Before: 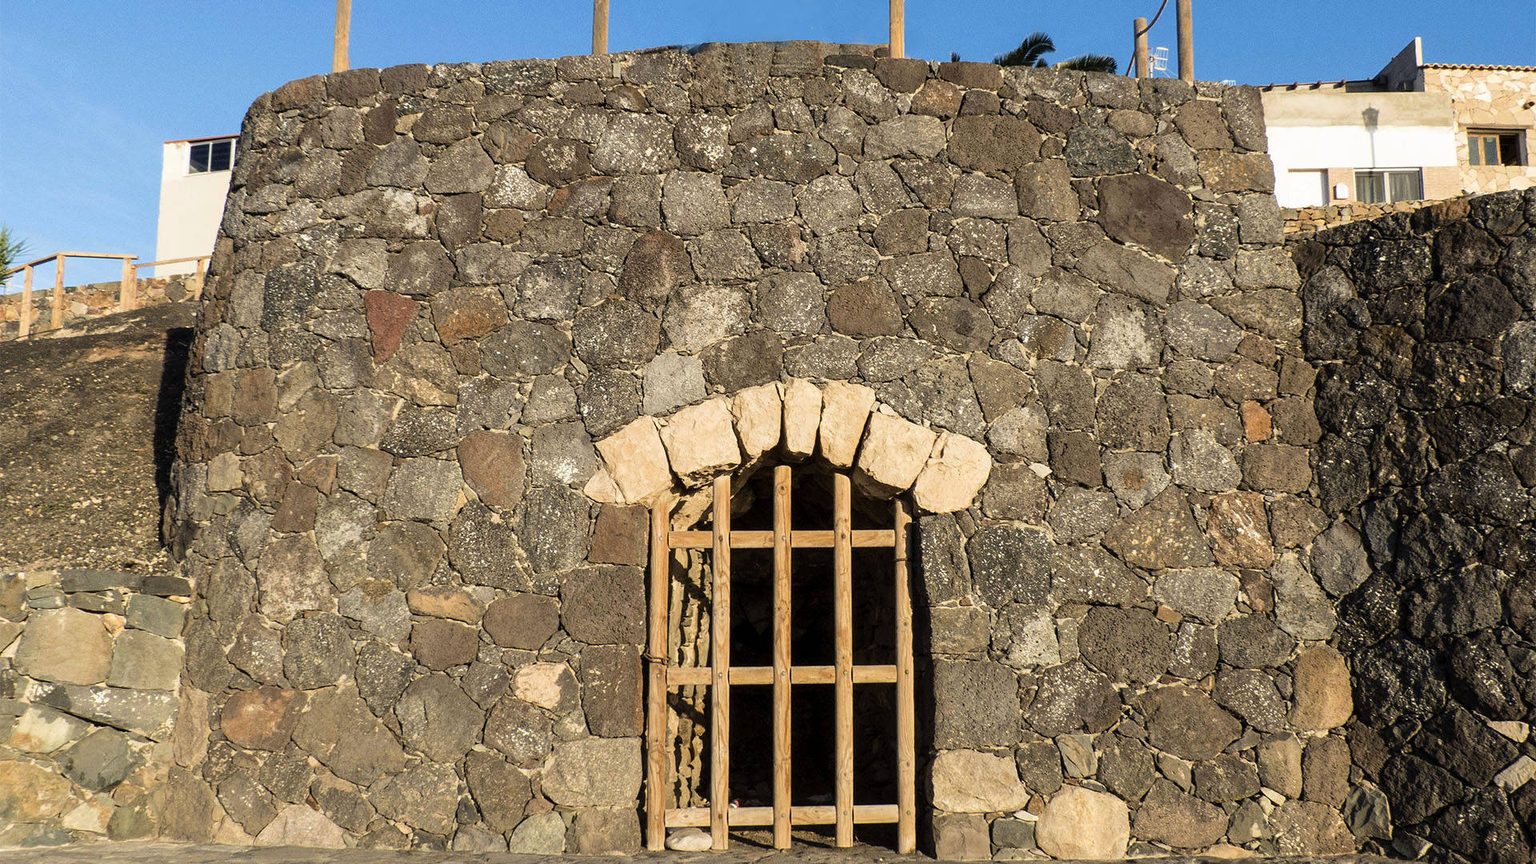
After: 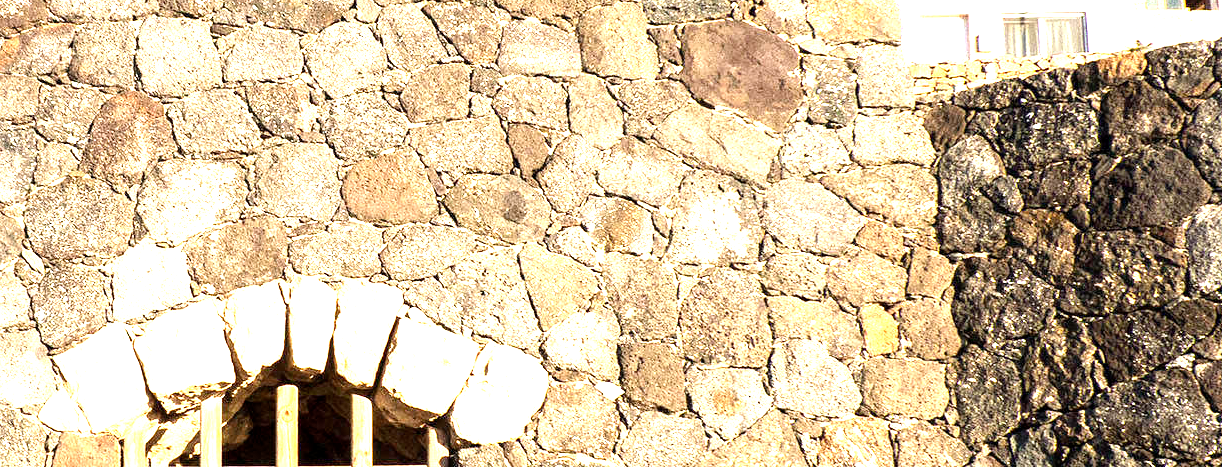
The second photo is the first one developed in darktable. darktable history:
crop: left 36.005%, top 18.293%, right 0.31%, bottom 38.444%
exposure: exposure 2.25 EV, compensate highlight preservation false
